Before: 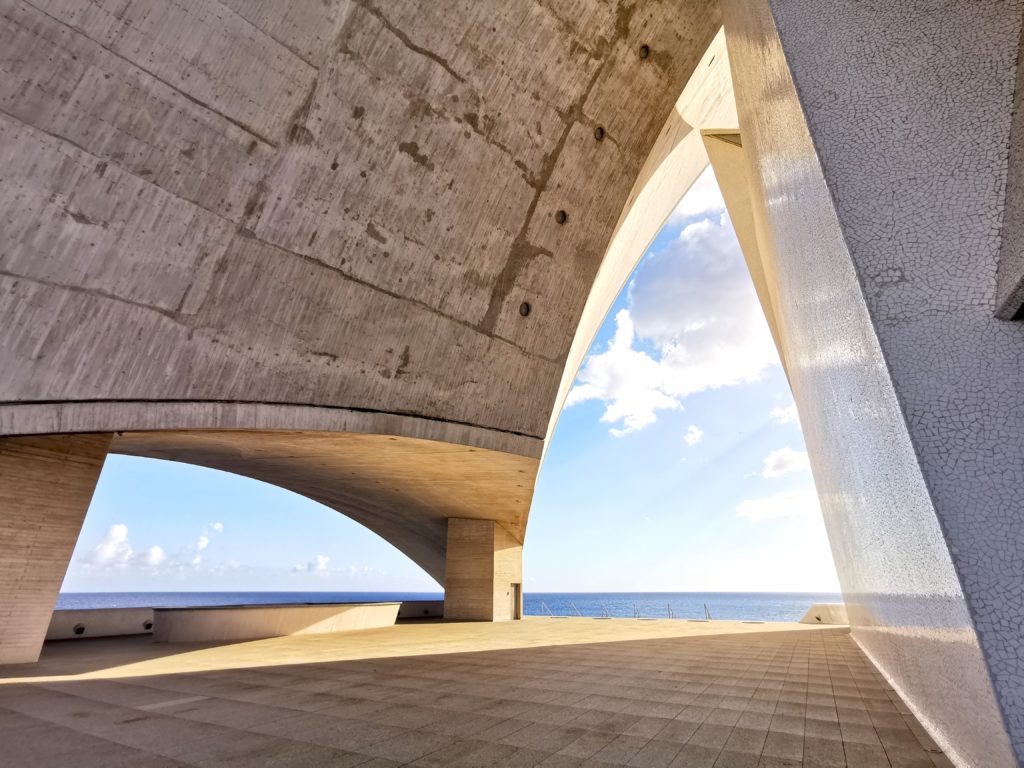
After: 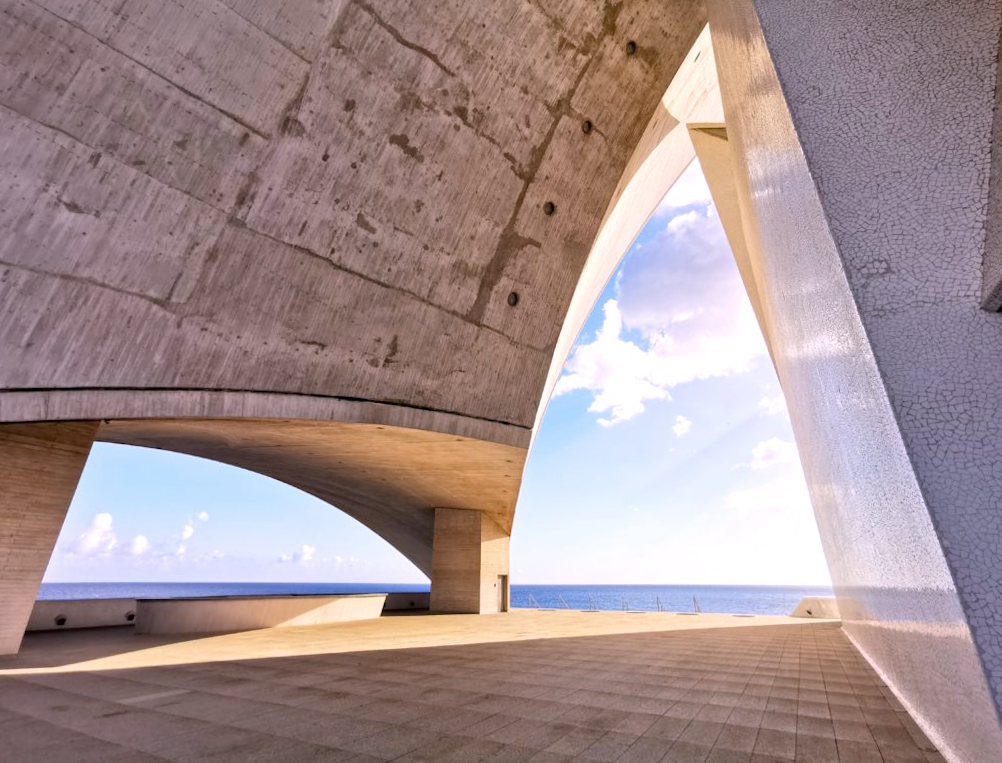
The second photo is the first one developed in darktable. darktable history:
white balance: red 1.05, blue 1.072
rotate and perspective: rotation 0.226°, lens shift (vertical) -0.042, crop left 0.023, crop right 0.982, crop top 0.006, crop bottom 0.994
